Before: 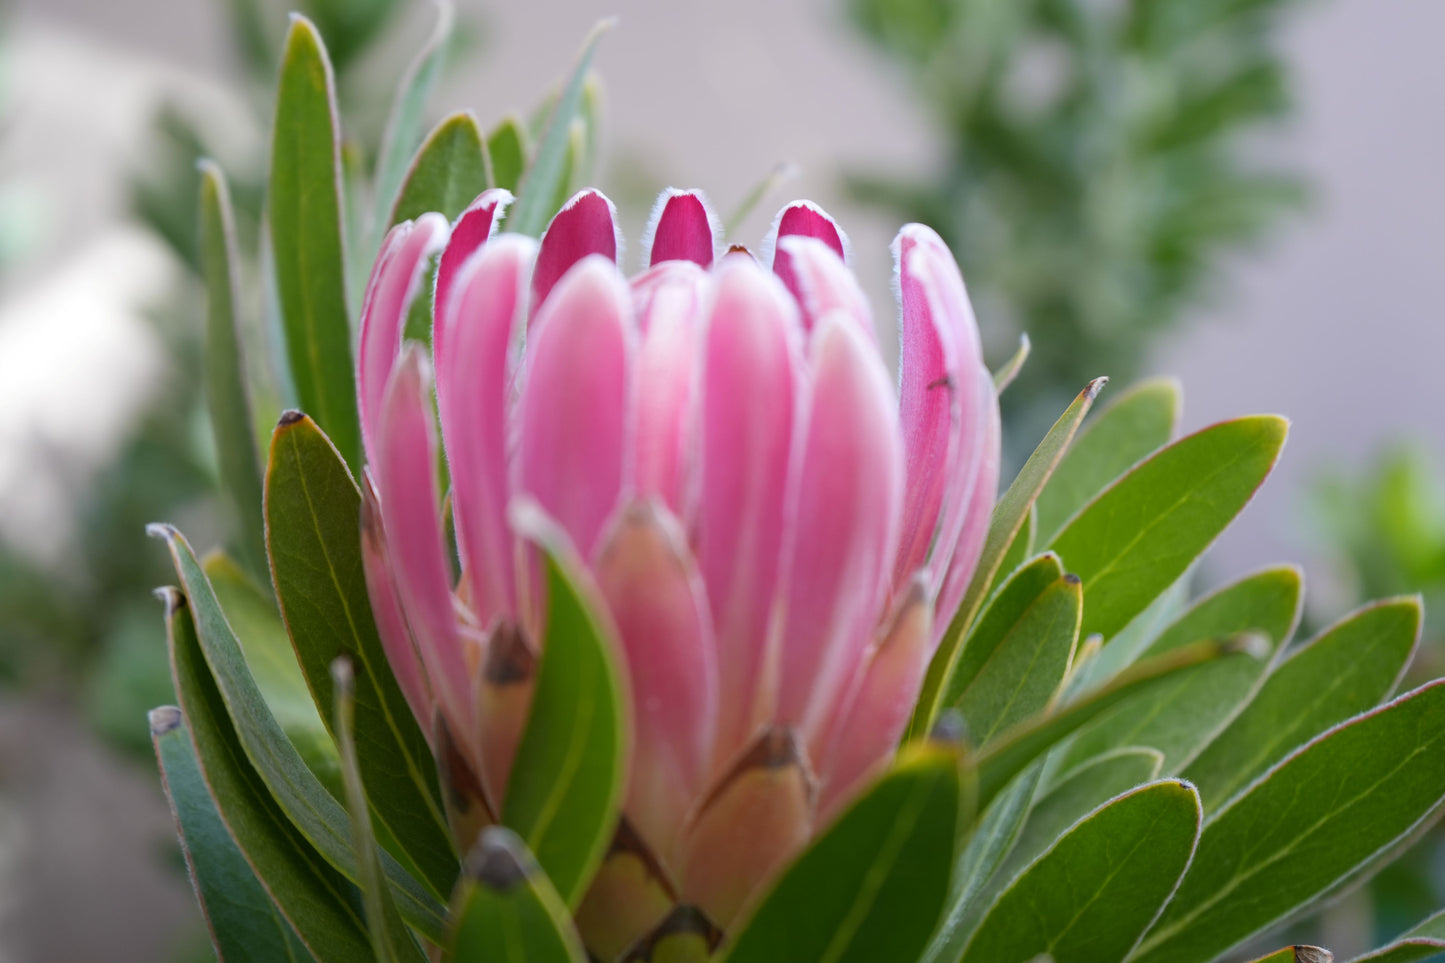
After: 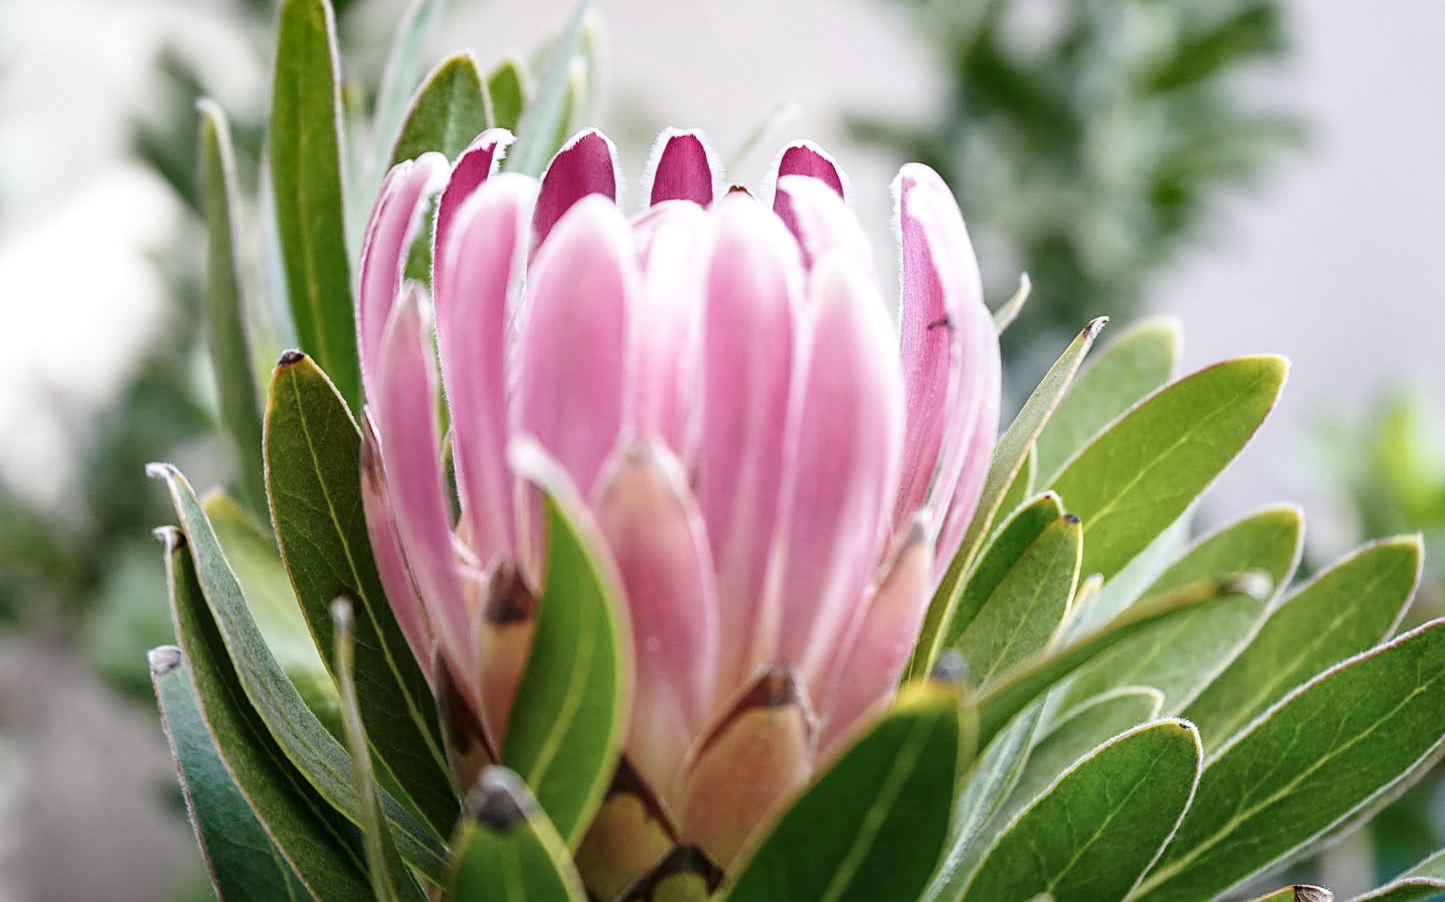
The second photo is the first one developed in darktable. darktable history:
local contrast: on, module defaults
sharpen: on, module defaults
rgb levels: preserve colors max RGB
base curve: curves: ch0 [(0, 0) (0.028, 0.03) (0.121, 0.232) (0.46, 0.748) (0.859, 0.968) (1, 1)], preserve colors none
contrast brightness saturation: contrast 0.1, saturation -0.3
shadows and highlights: radius 337.17, shadows 29.01, soften with gaussian
crop and rotate: top 6.25%
